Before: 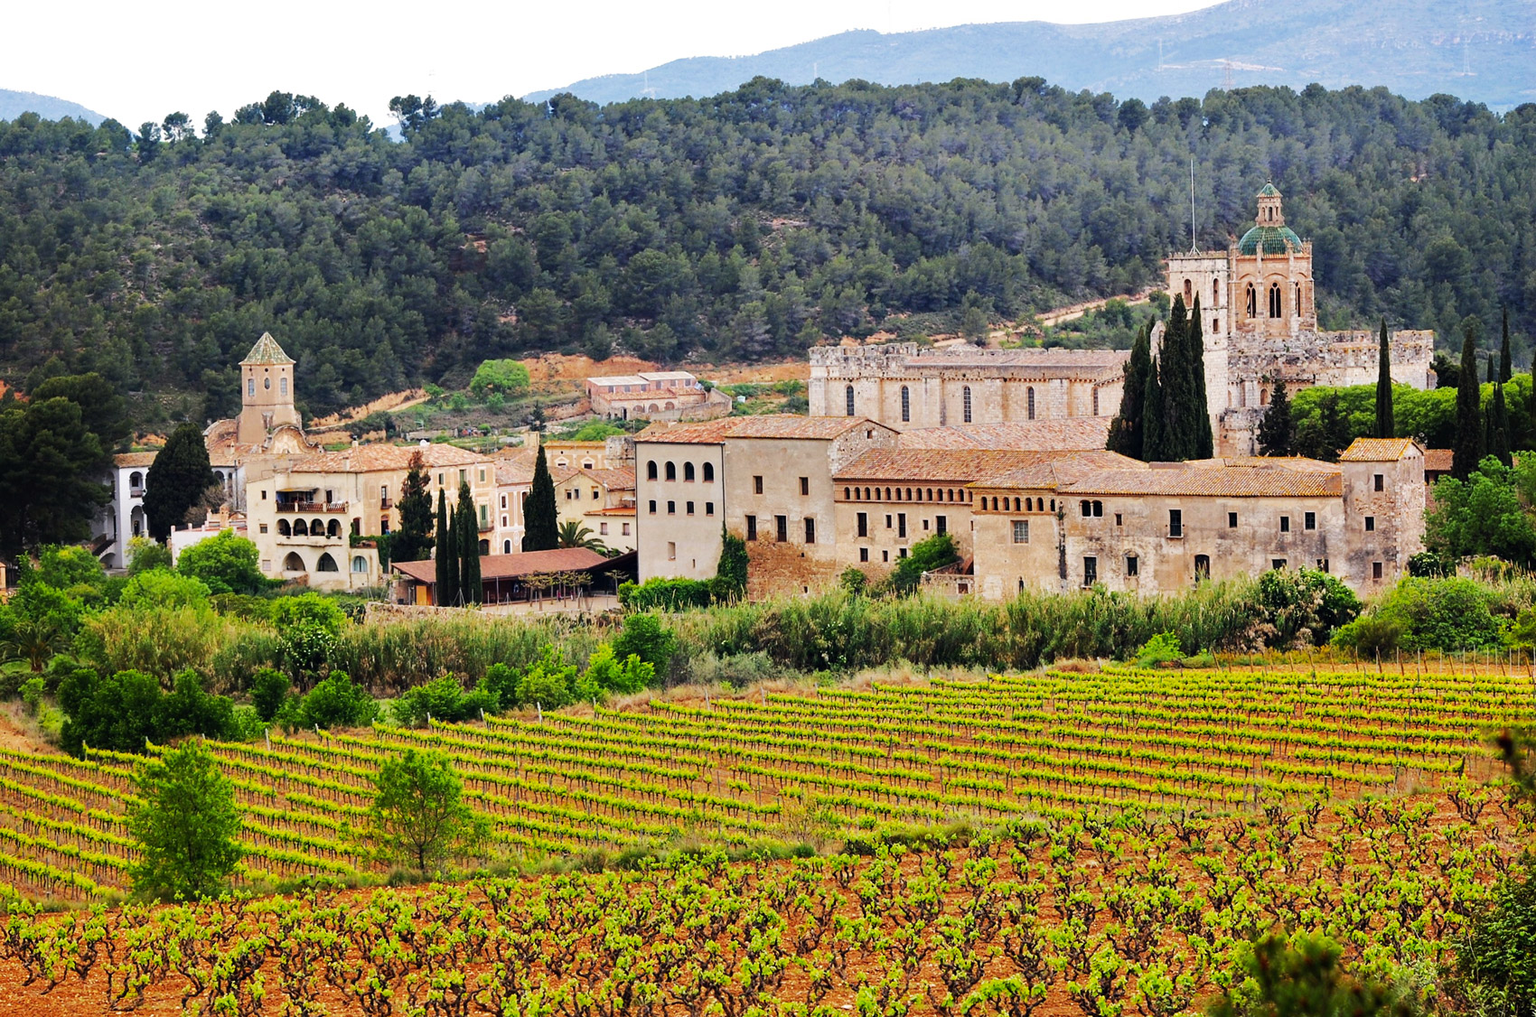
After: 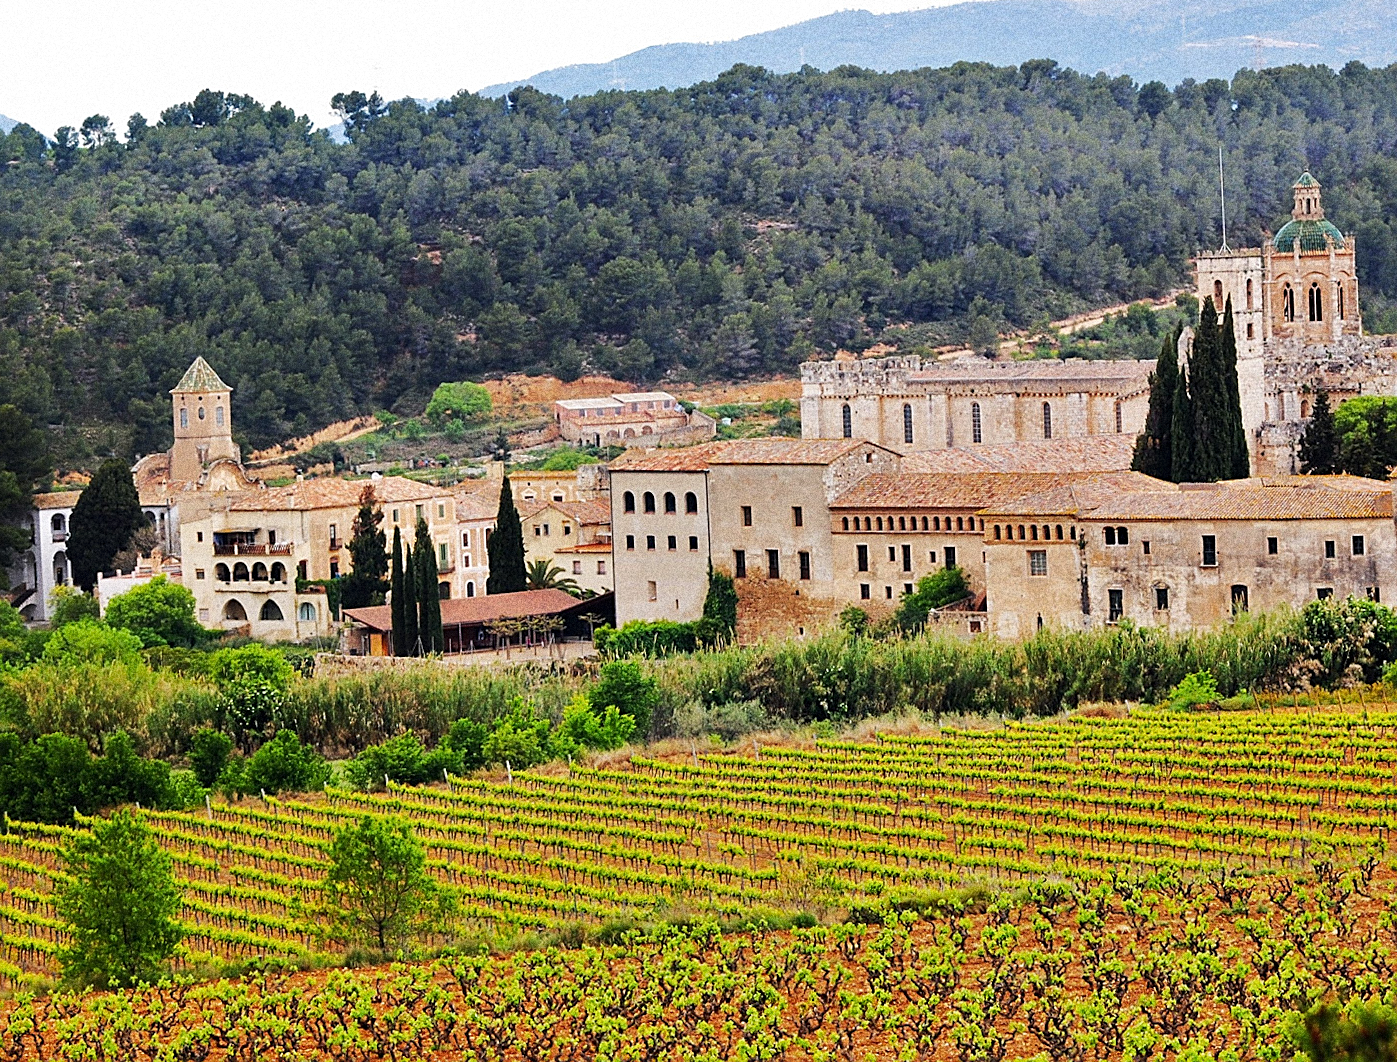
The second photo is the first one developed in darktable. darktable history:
sharpen: on, module defaults
grain: coarseness 14.49 ISO, strength 48.04%, mid-tones bias 35%
crop and rotate: angle 1°, left 4.281%, top 0.642%, right 11.383%, bottom 2.486%
